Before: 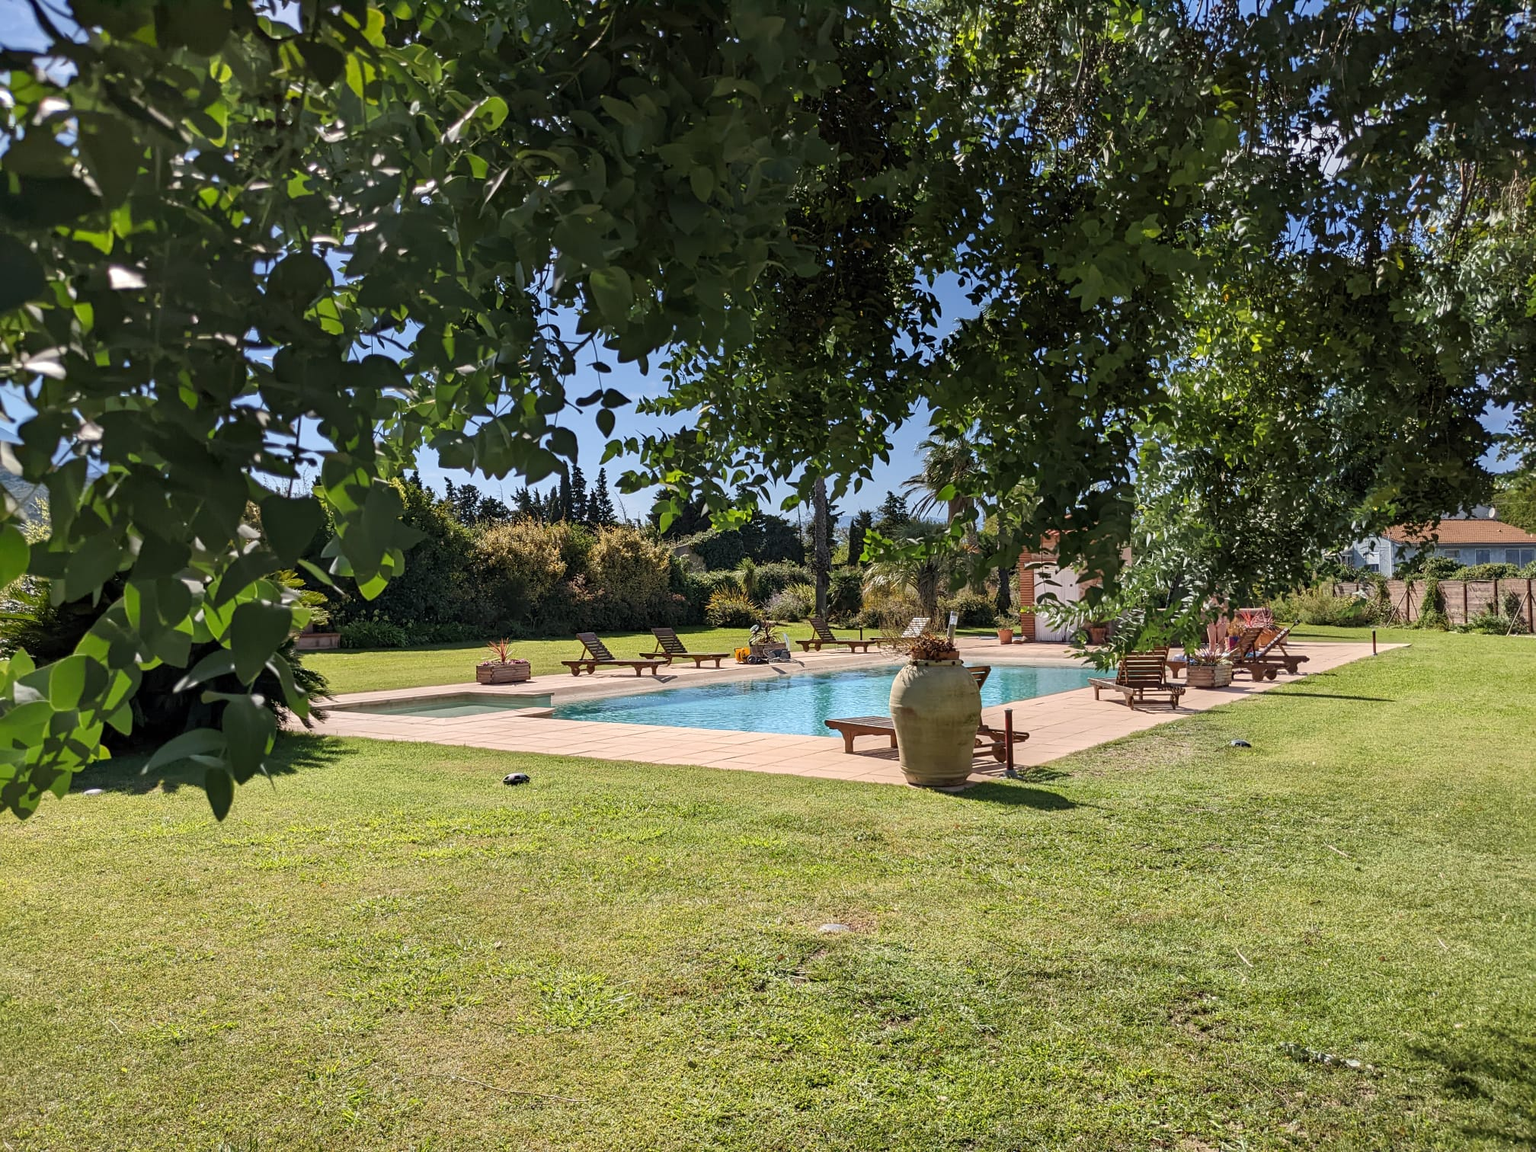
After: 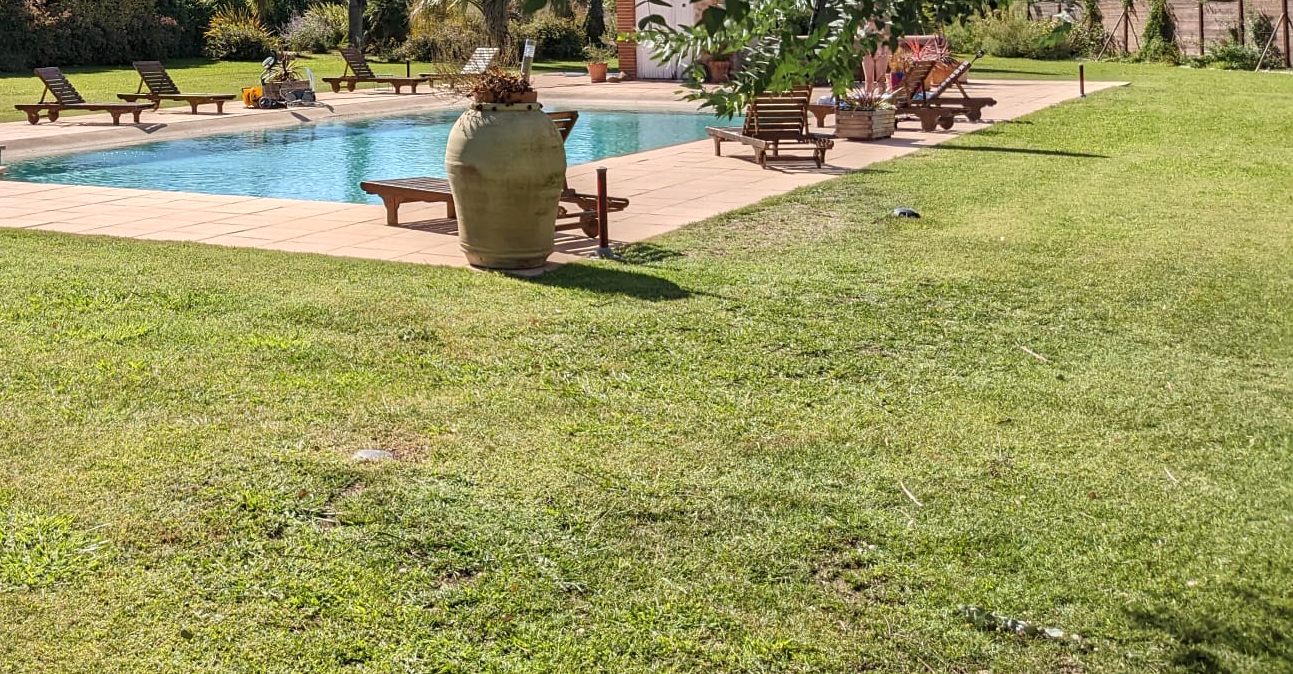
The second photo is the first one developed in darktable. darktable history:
exposure: exposure 0.083 EV, compensate exposure bias true, compensate highlight preservation false
crop and rotate: left 35.816%, top 50.528%, bottom 4.864%
tone equalizer: mask exposure compensation -0.49 EV
